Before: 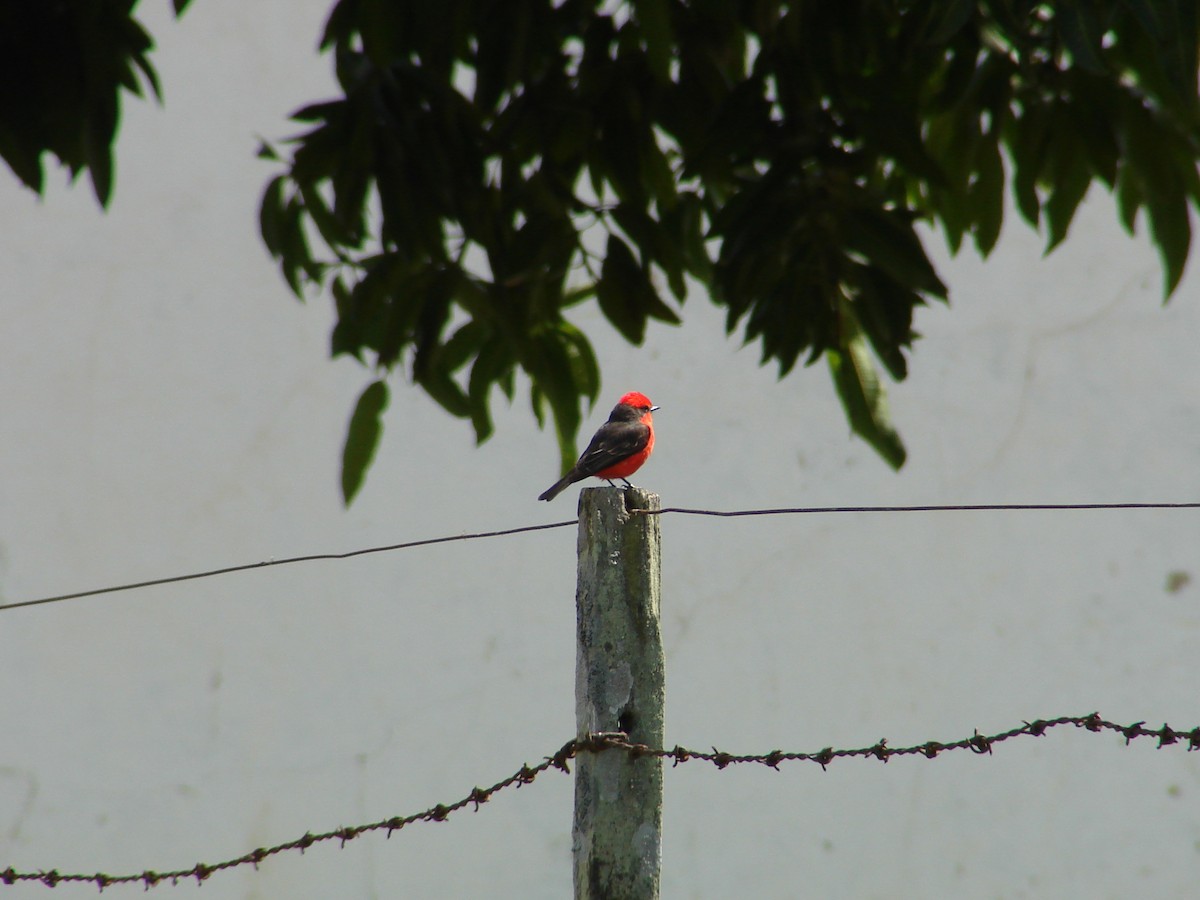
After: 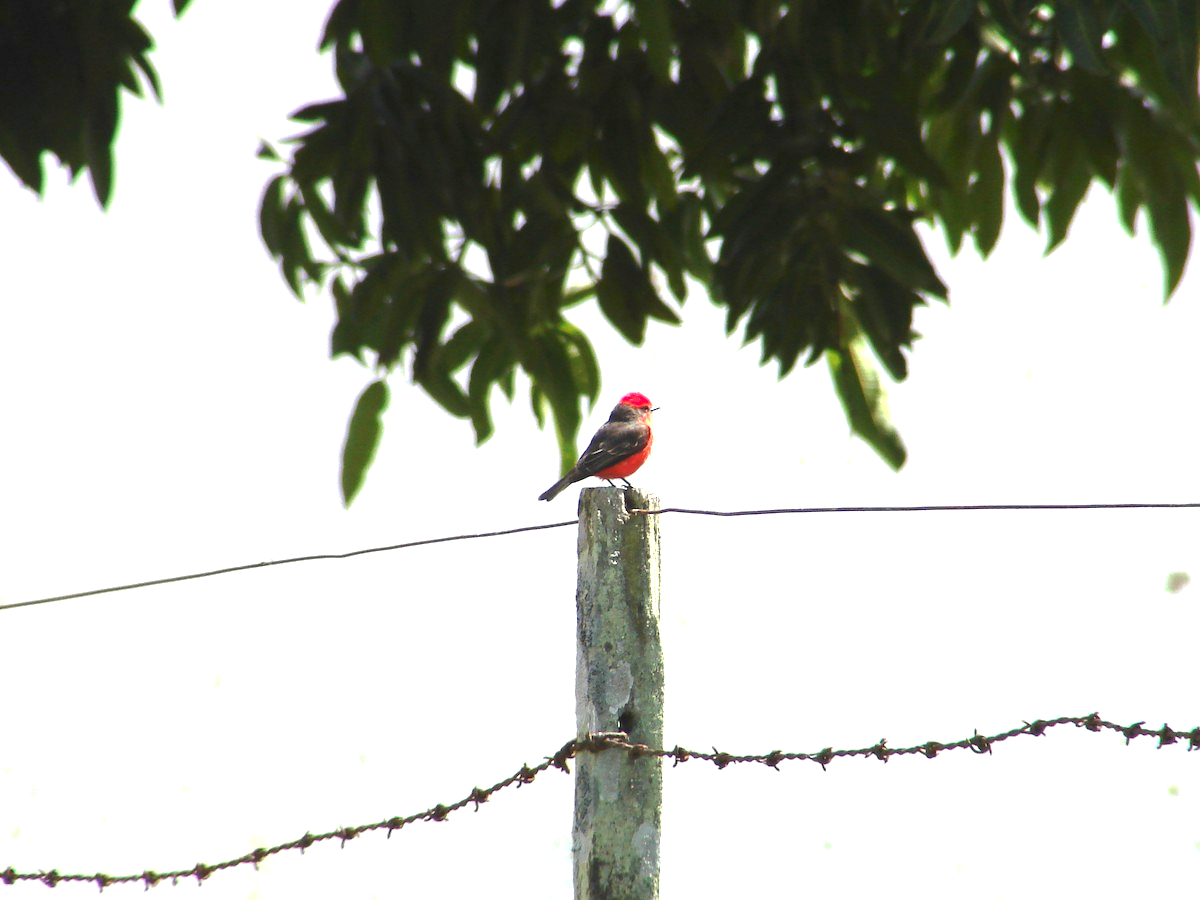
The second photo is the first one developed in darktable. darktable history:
tone curve: curves: ch0 [(0, 0) (0.003, 0.027) (0.011, 0.03) (0.025, 0.04) (0.044, 0.063) (0.069, 0.093) (0.1, 0.125) (0.136, 0.153) (0.177, 0.191) (0.224, 0.232) (0.277, 0.279) (0.335, 0.333) (0.399, 0.39) (0.468, 0.457) (0.543, 0.535) (0.623, 0.611) (0.709, 0.683) (0.801, 0.758) (0.898, 0.853) (1, 1)], preserve colors none
exposure: black level correction 0, exposure 1.662 EV, compensate highlight preservation false
